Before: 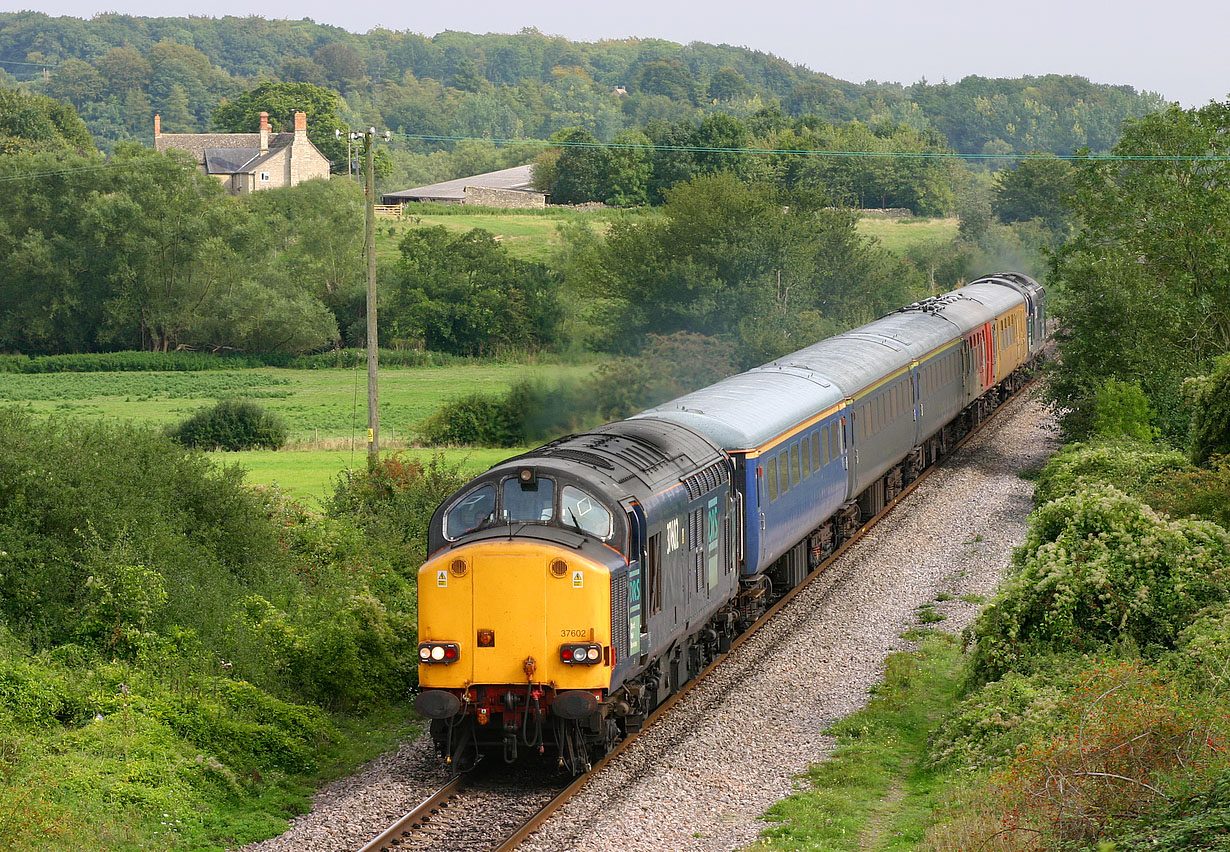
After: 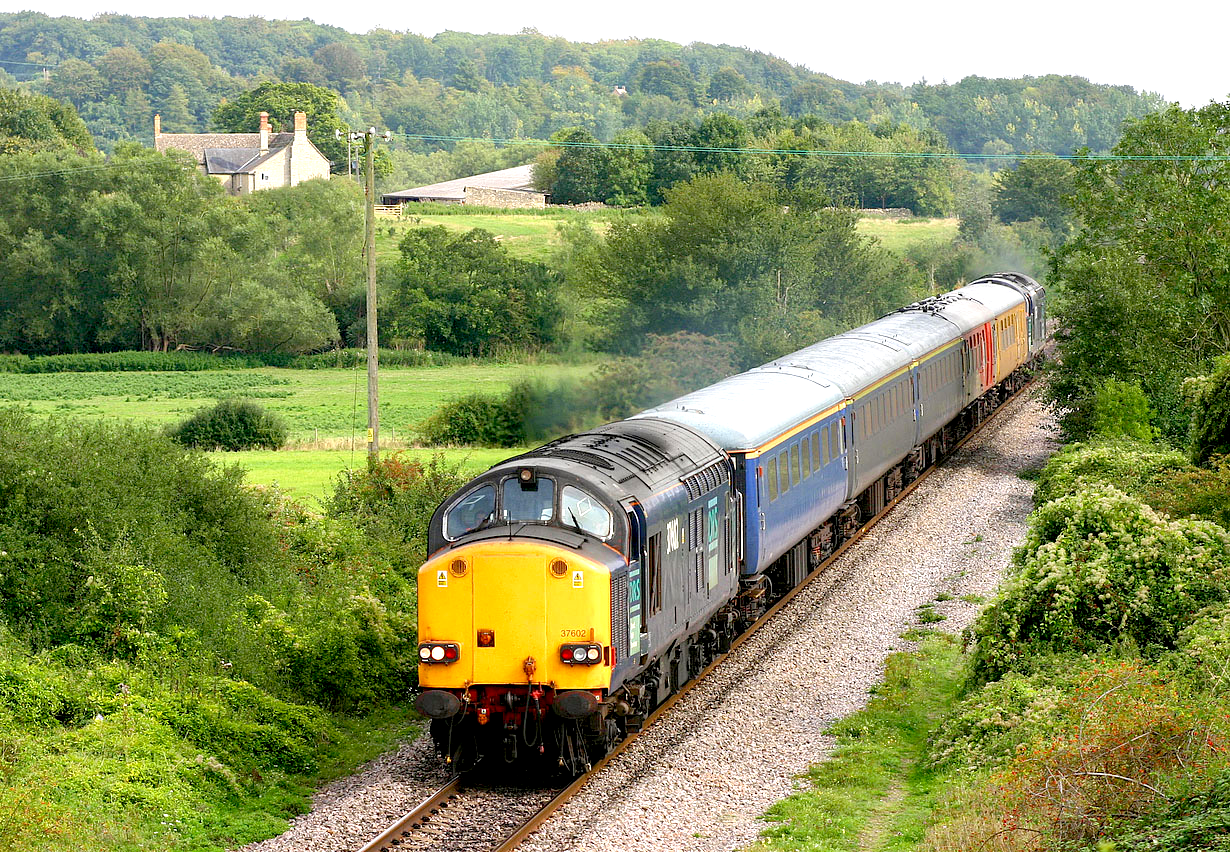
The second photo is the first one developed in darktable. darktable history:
exposure: black level correction 0.012, exposure 0.699 EV, compensate highlight preservation false
